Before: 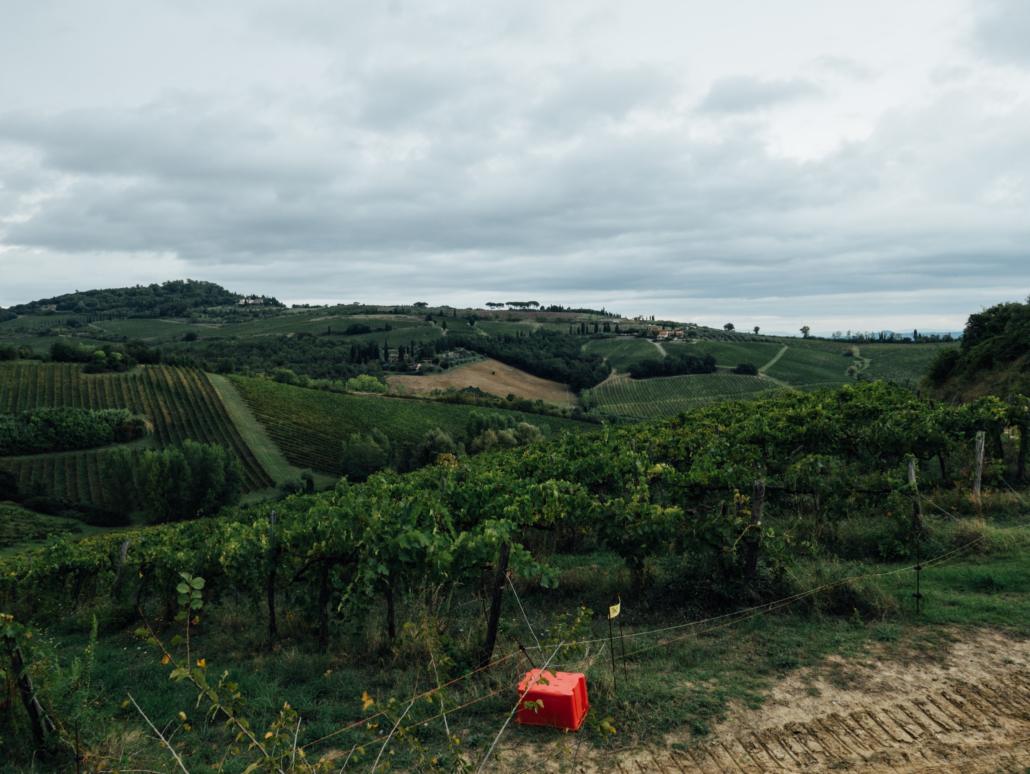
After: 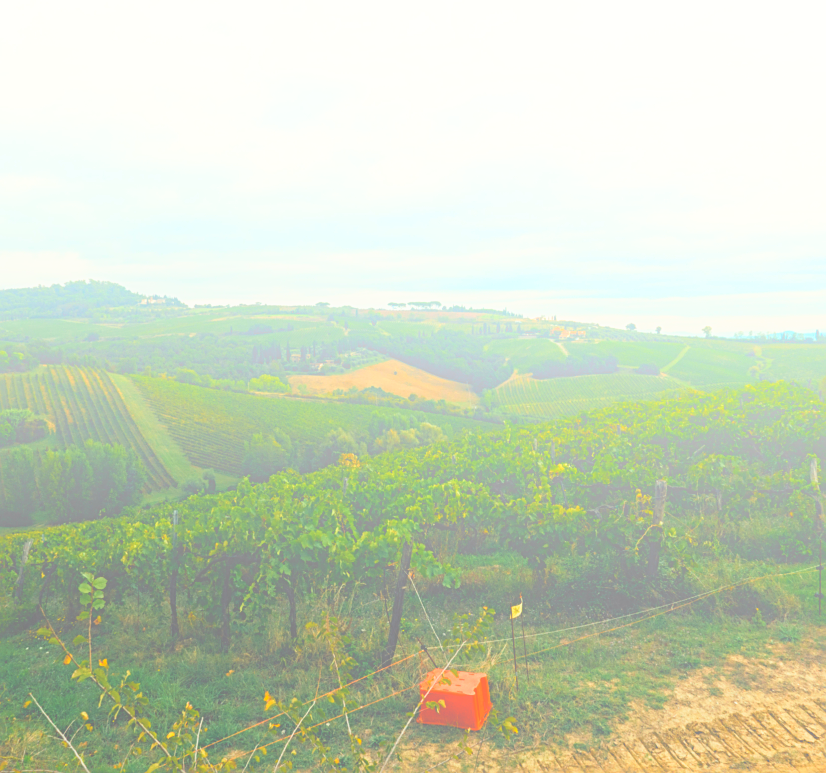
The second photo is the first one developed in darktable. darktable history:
white balance: red 1.045, blue 0.932
crop and rotate: left 9.597%, right 10.195%
color balance rgb: perceptual saturation grading › global saturation 30%, global vibrance 20%
sharpen: on, module defaults
bloom: size 70%, threshold 25%, strength 70%
base curve: curves: ch0 [(0, 0) (0.088, 0.125) (0.176, 0.251) (0.354, 0.501) (0.613, 0.749) (1, 0.877)], preserve colors none
contrast brightness saturation: saturation -0.04
